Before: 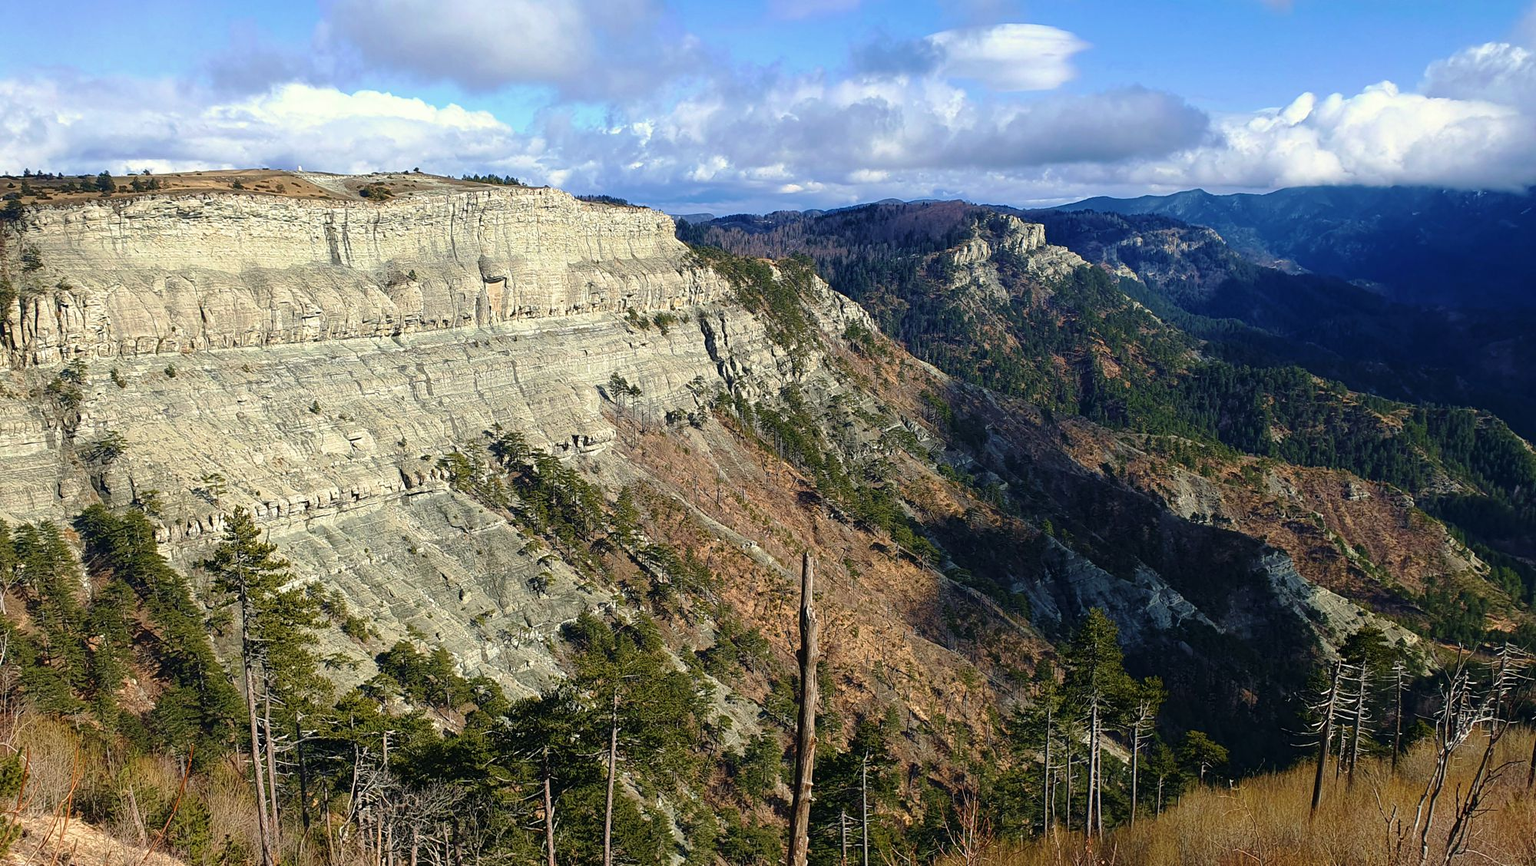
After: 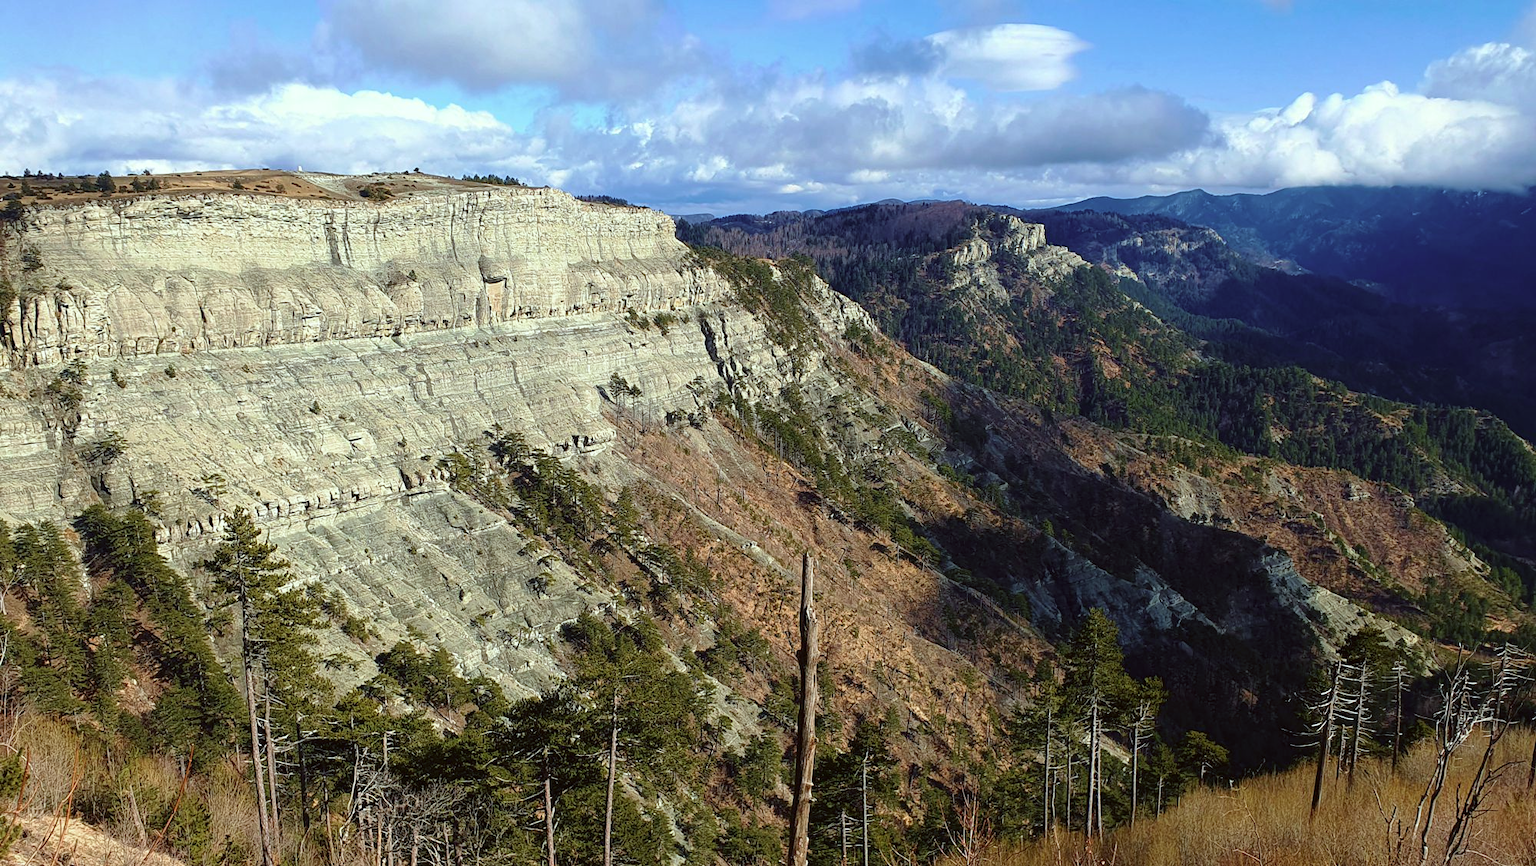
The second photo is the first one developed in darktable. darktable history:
velvia: strength 6%
color correction: highlights a* -4.98, highlights b* -3.76, shadows a* 3.83, shadows b* 4.08
color zones: curves: ch0 [(0, 0.613) (0.01, 0.613) (0.245, 0.448) (0.498, 0.529) (0.642, 0.665) (0.879, 0.777) (0.99, 0.613)]; ch1 [(0, 0) (0.143, 0) (0.286, 0) (0.429, 0) (0.571, 0) (0.714, 0) (0.857, 0)], mix -93.41%
